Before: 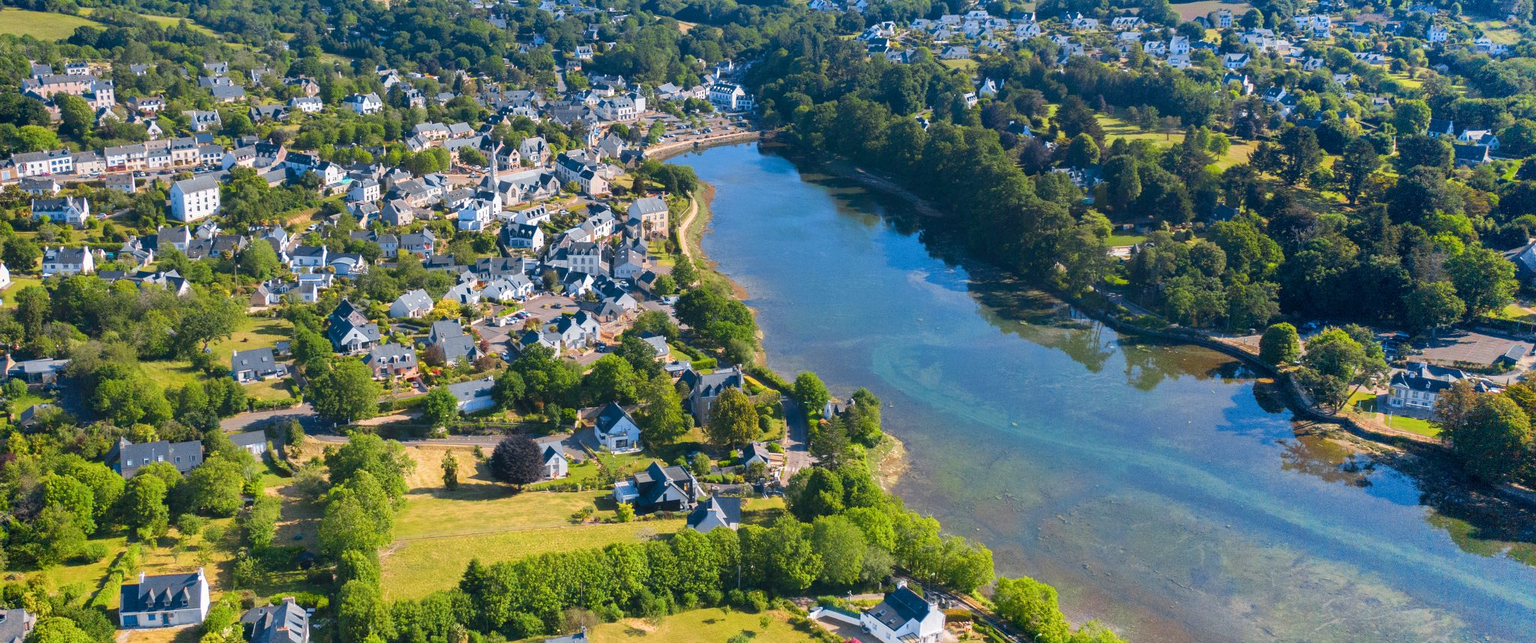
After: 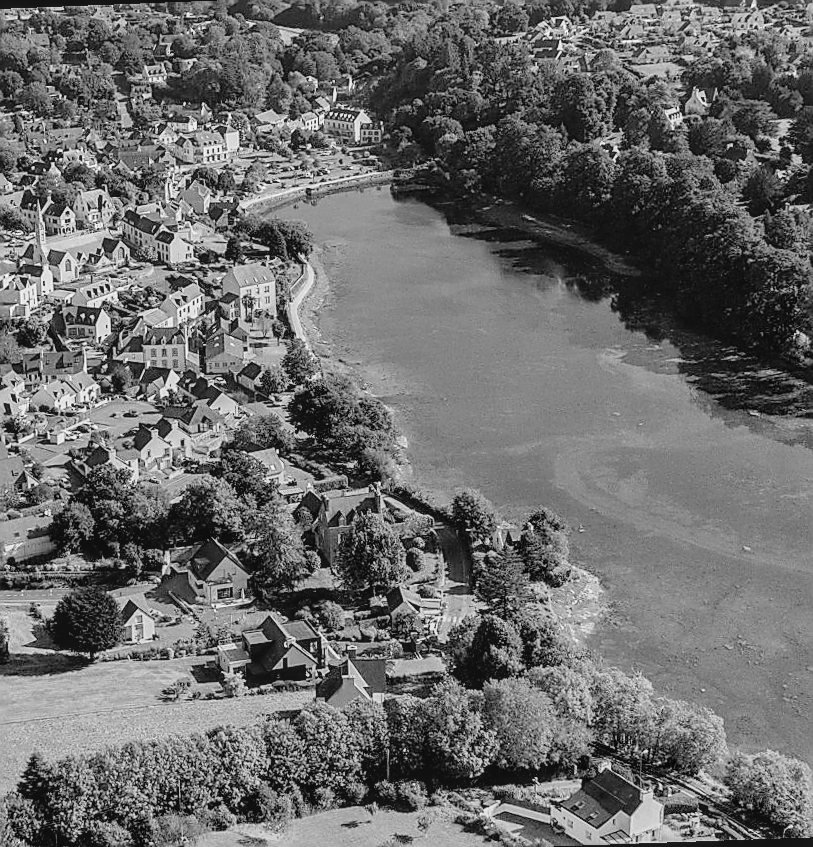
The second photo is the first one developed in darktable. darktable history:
crop: left 28.583%, right 29.231%
contrast brightness saturation: contrast -0.1, brightness 0.05, saturation 0.08
sharpen: radius 1.4, amount 1.25, threshold 0.7
rotate and perspective: rotation -2.12°, lens shift (vertical) 0.009, lens shift (horizontal) -0.008, automatic cropping original format, crop left 0.036, crop right 0.964, crop top 0.05, crop bottom 0.959
monochrome: on, module defaults
local contrast: detail 130%
filmic rgb: black relative exposure -3.86 EV, white relative exposure 3.48 EV, hardness 2.63, contrast 1.103
